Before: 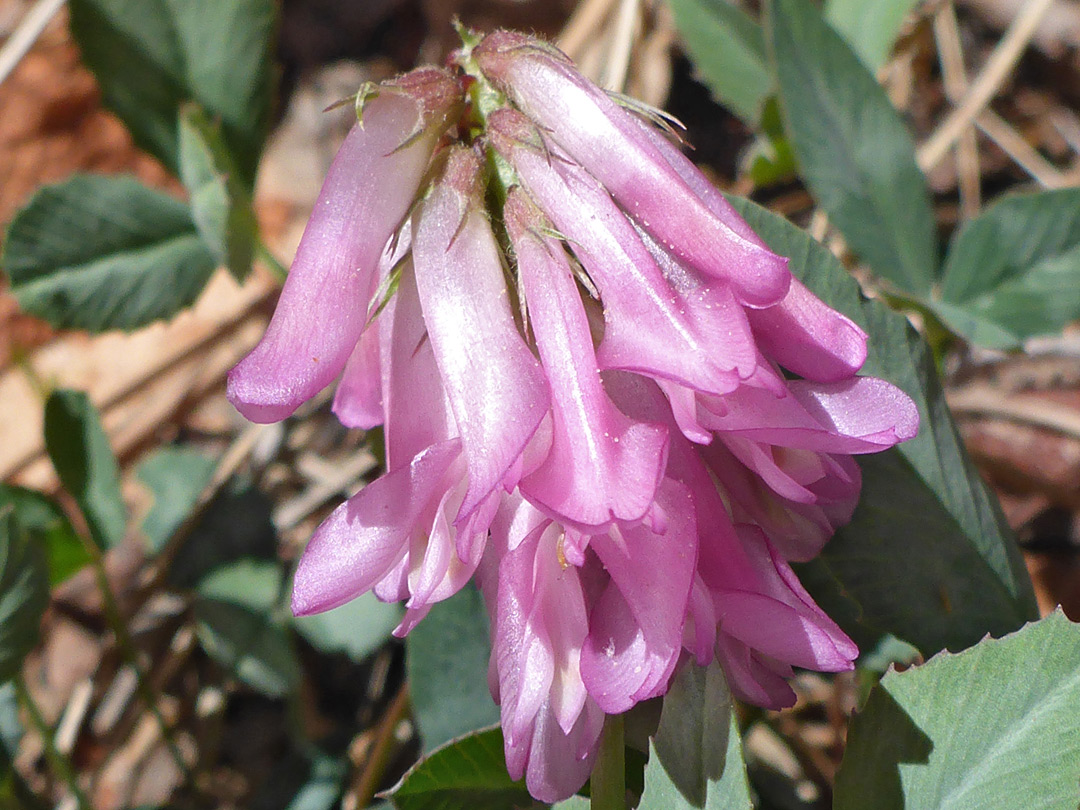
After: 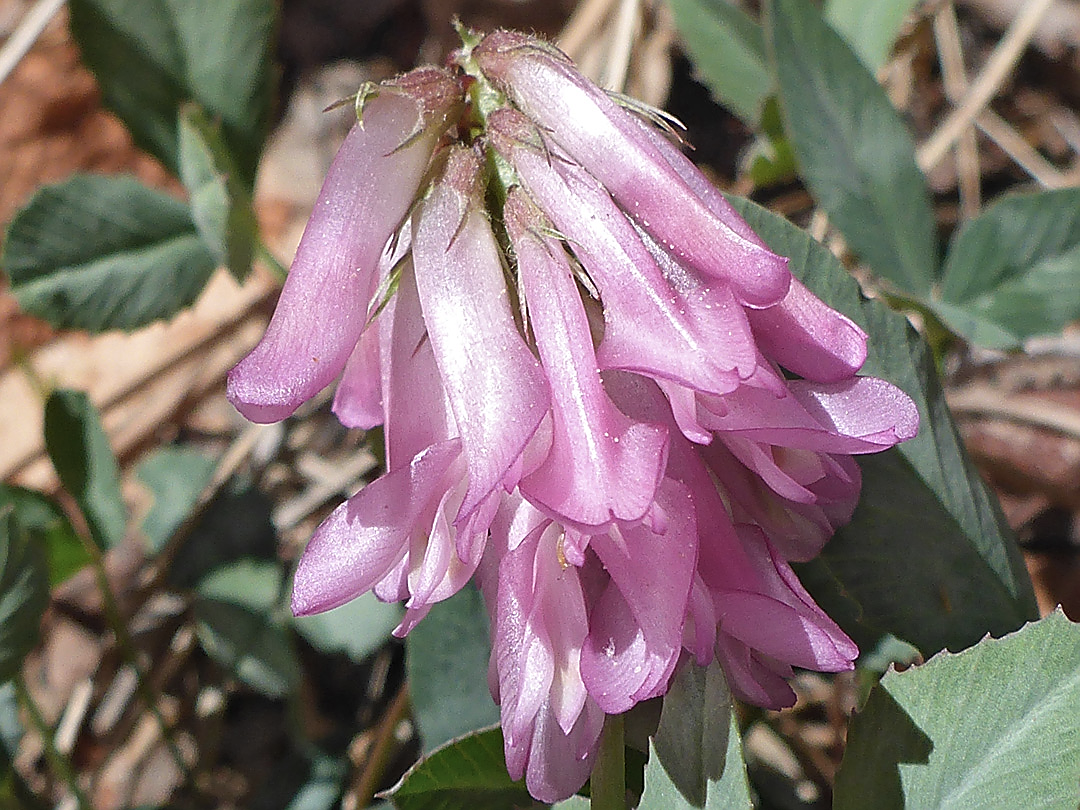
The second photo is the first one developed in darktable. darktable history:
contrast brightness saturation: saturation -0.17
sharpen: radius 1.4, amount 1.25, threshold 0.7
